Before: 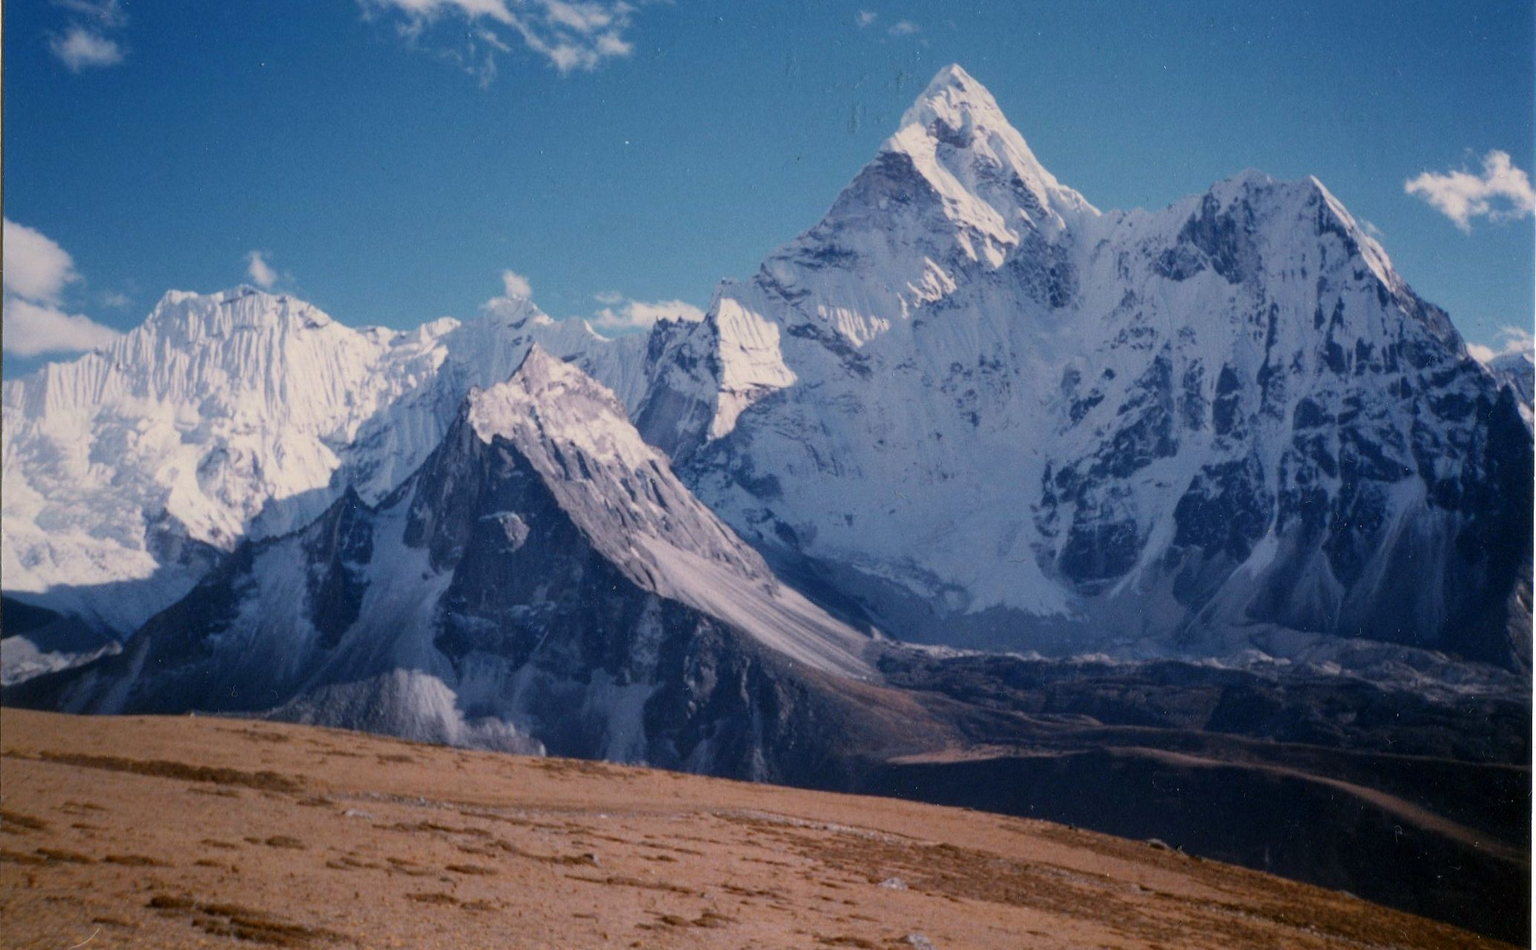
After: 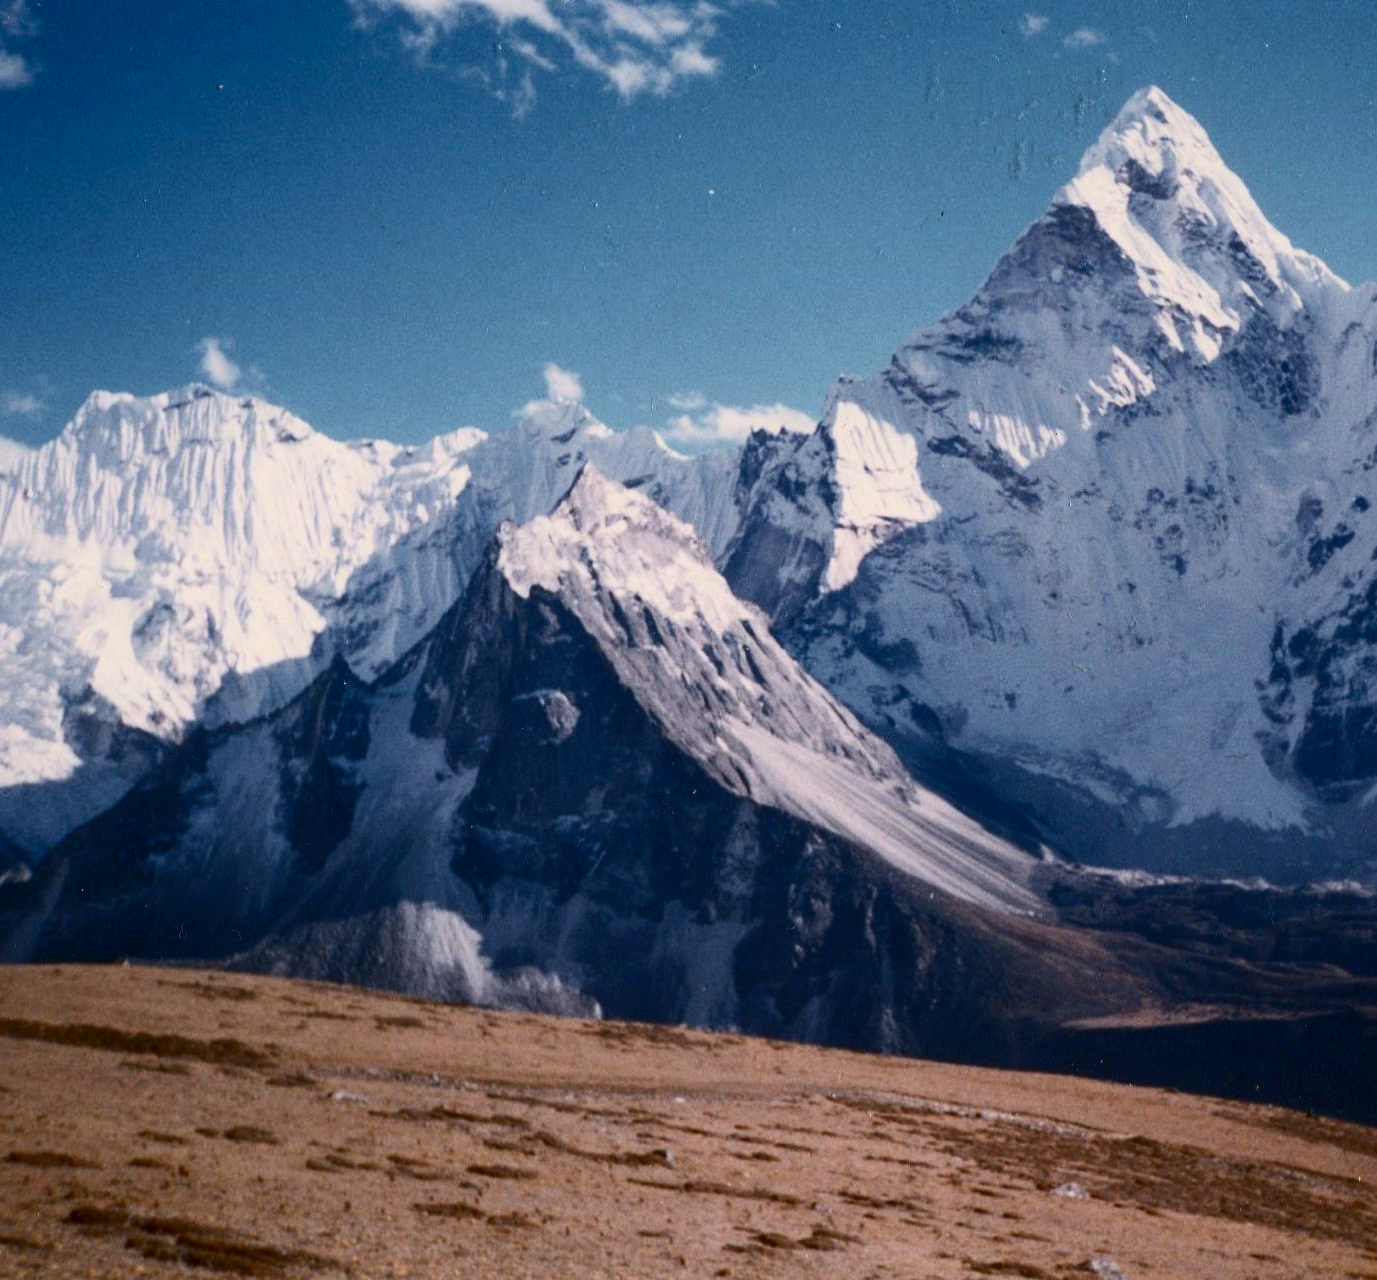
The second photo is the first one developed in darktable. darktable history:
crop and rotate: left 6.442%, right 26.992%
contrast brightness saturation: contrast 0.279
